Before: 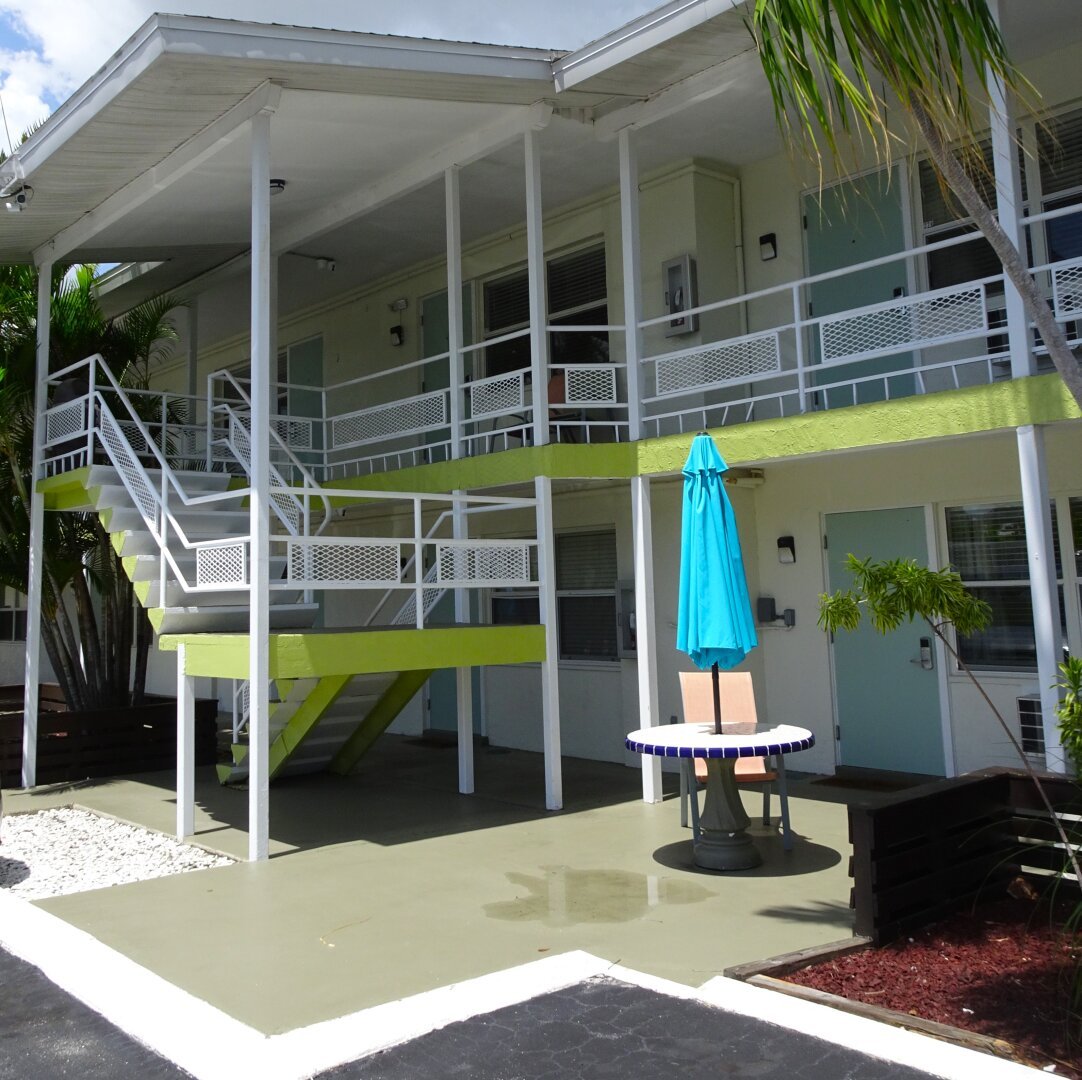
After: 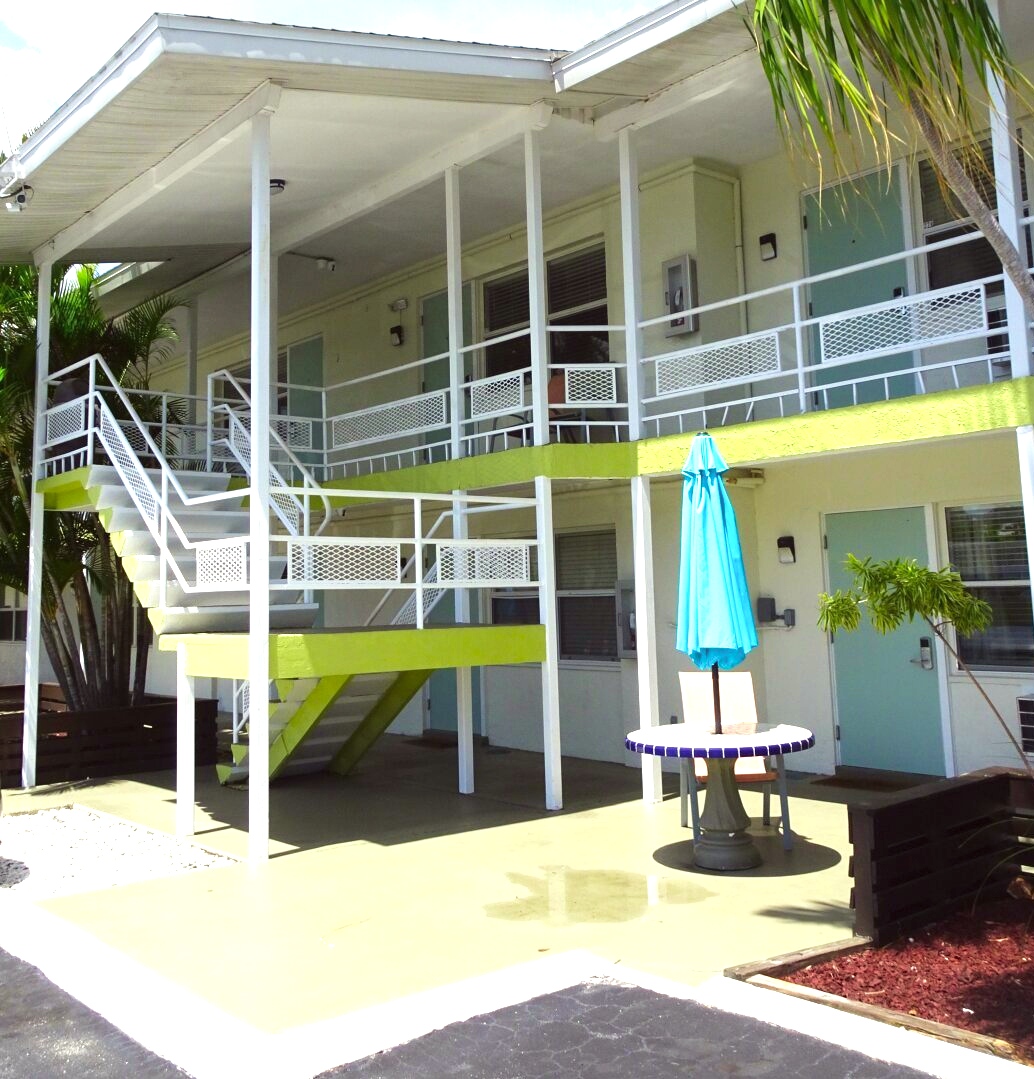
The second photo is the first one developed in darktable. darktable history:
velvia: on, module defaults
exposure: black level correction 0, exposure 1.105 EV, compensate highlight preservation false
crop: right 4.414%, bottom 0.026%
color correction: highlights a* -1.14, highlights b* 4.67, shadows a* 3.61
